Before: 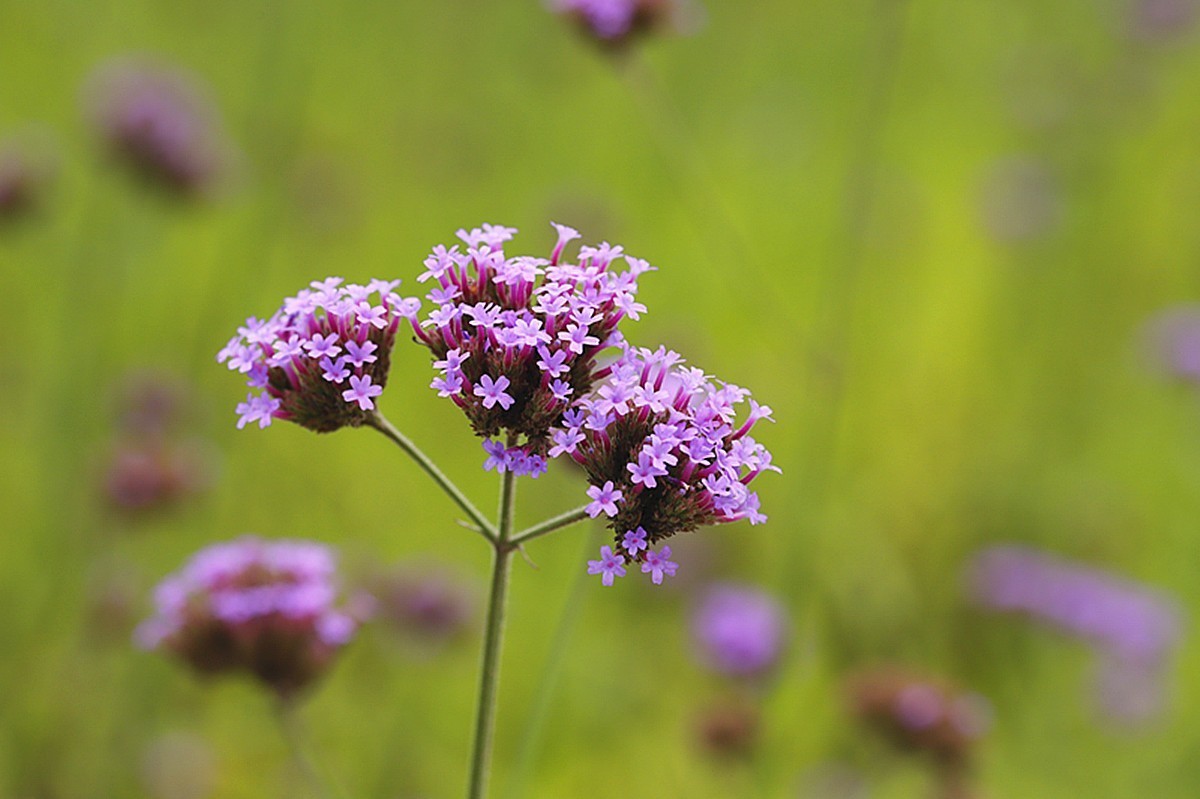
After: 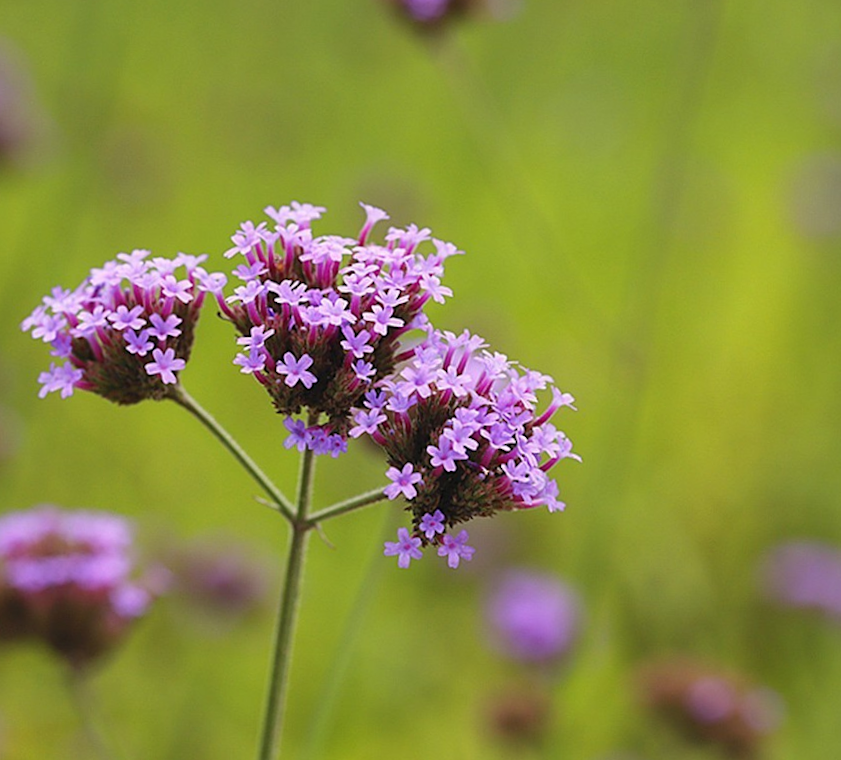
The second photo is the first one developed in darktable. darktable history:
crop and rotate: angle -3.27°, left 14.277%, top 0.028%, right 10.766%, bottom 0.028%
rotate and perspective: rotation -1.24°, automatic cropping off
